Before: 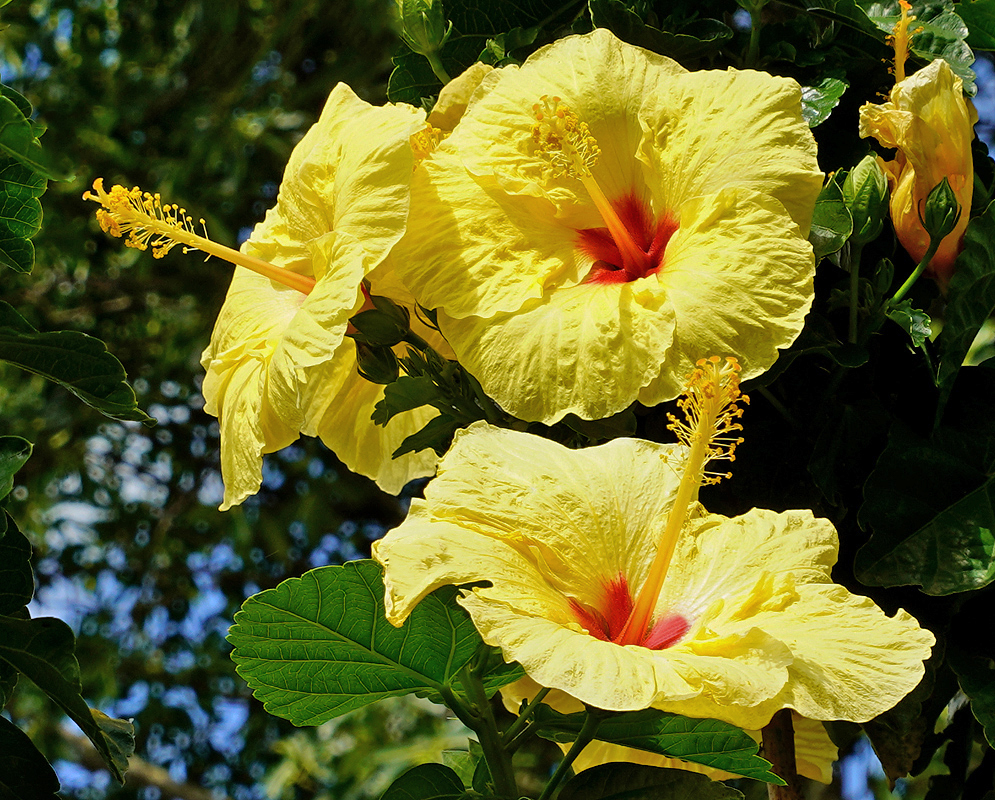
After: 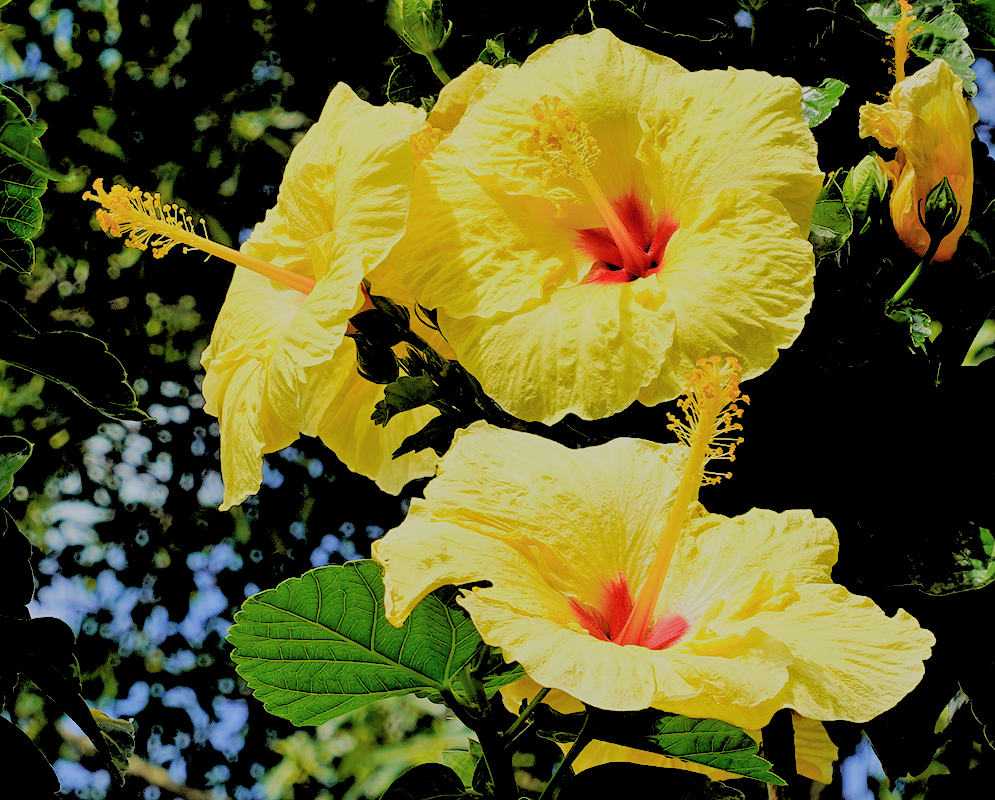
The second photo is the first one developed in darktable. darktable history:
filmic rgb: black relative exposure -7.15 EV, white relative exposure 5.36 EV, hardness 3.02
rgb levels: levels [[0.027, 0.429, 0.996], [0, 0.5, 1], [0, 0.5, 1]]
